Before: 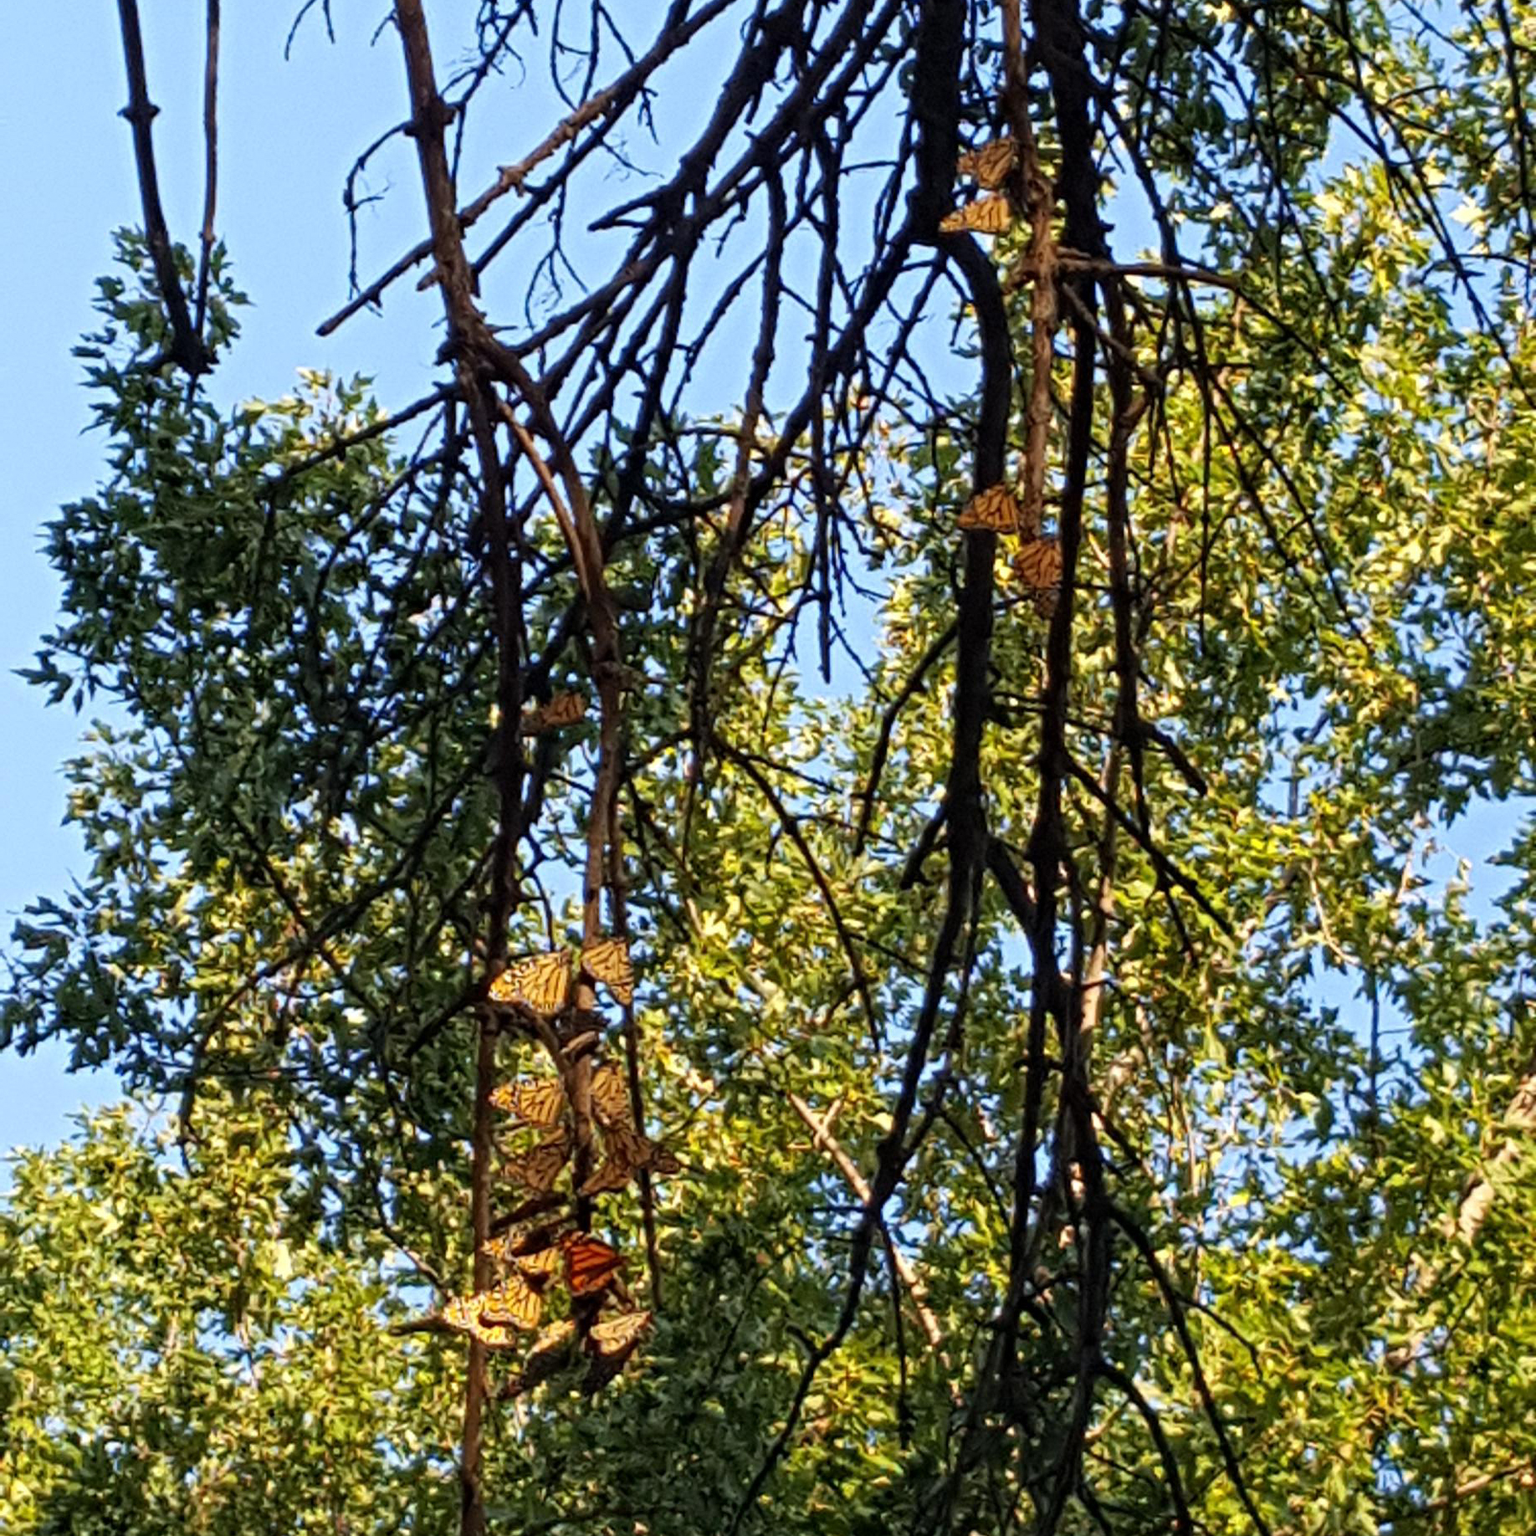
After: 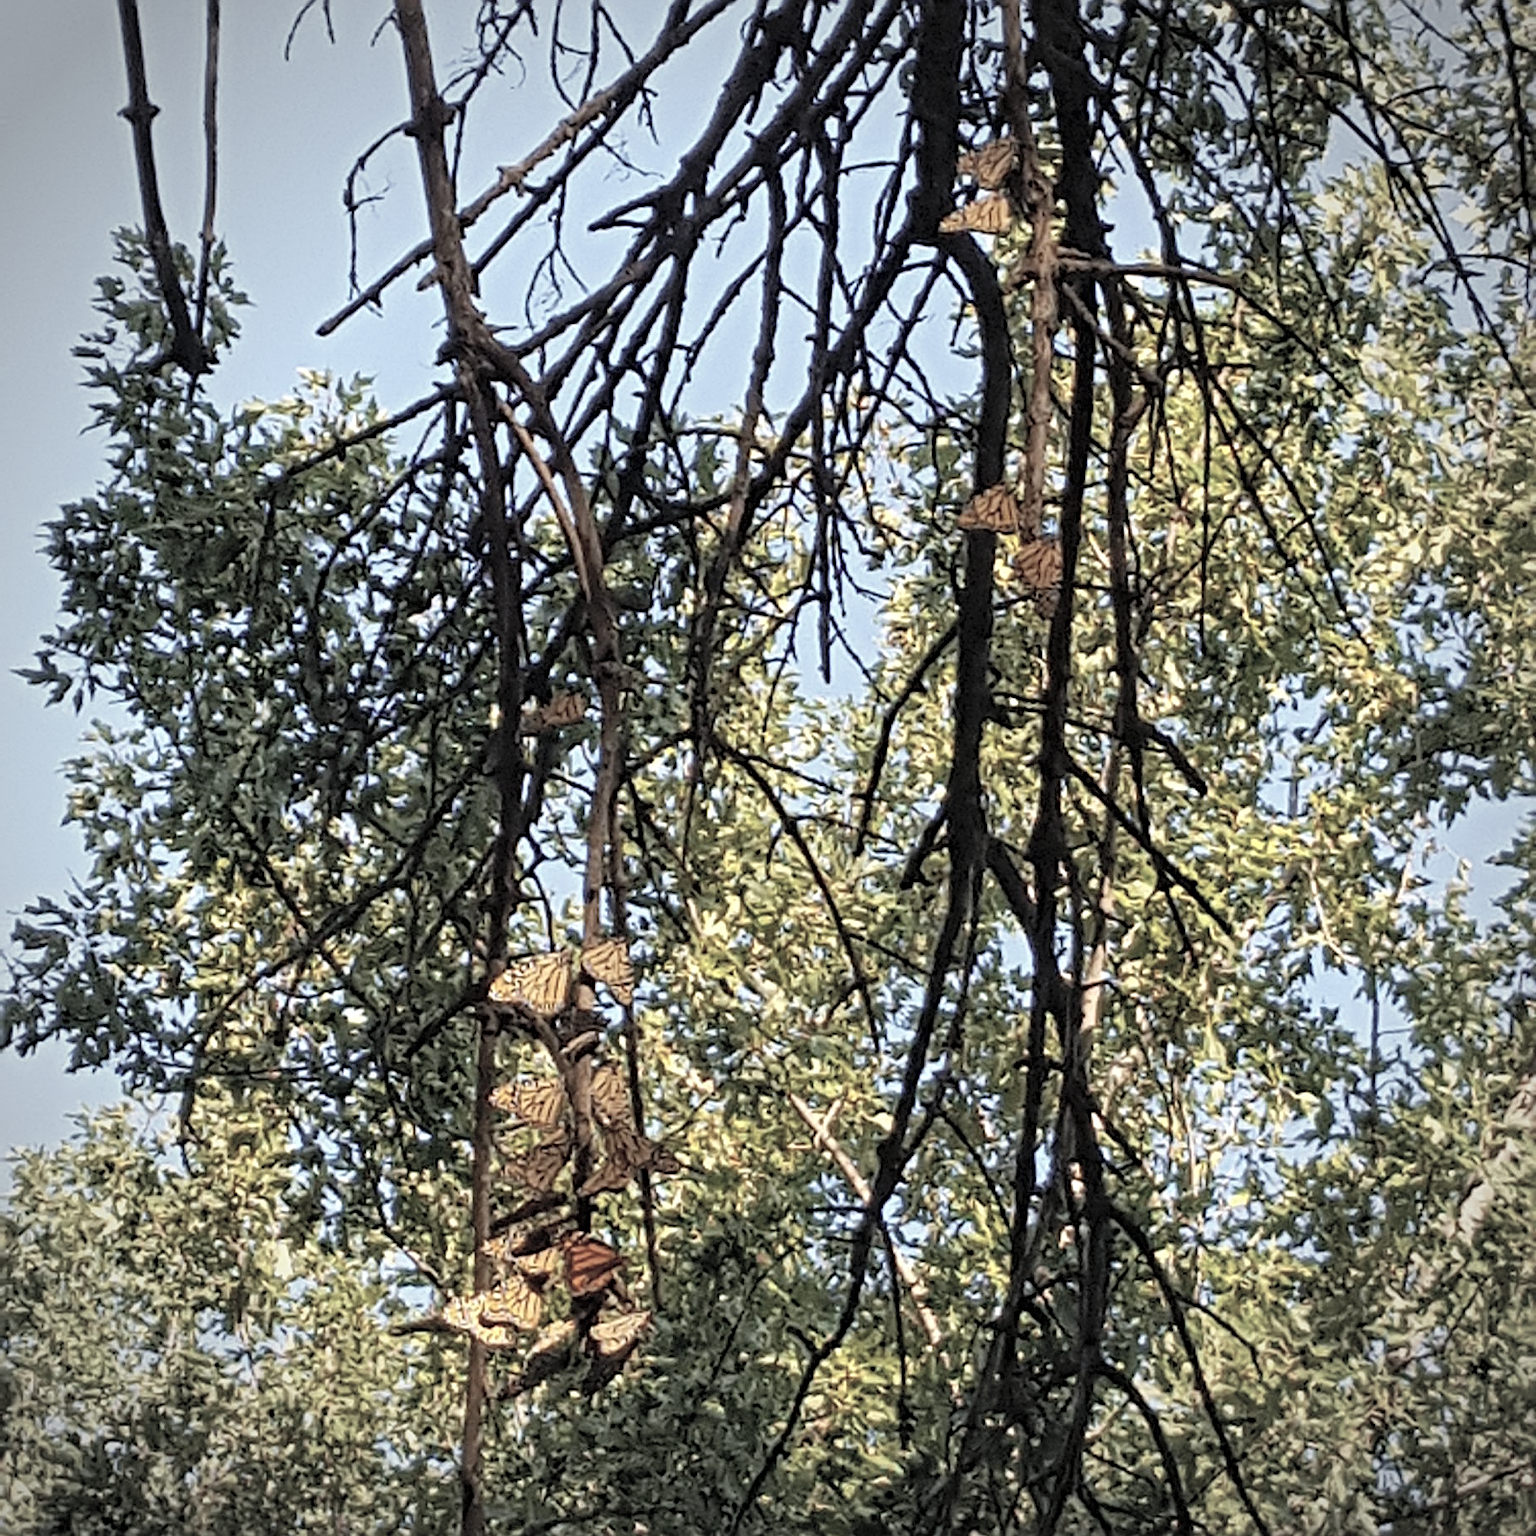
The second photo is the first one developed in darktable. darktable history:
vignetting: automatic ratio true
sharpen: radius 2.543, amount 0.636
contrast brightness saturation: brightness 0.18, saturation -0.5
shadows and highlights: shadows 25, highlights -25
